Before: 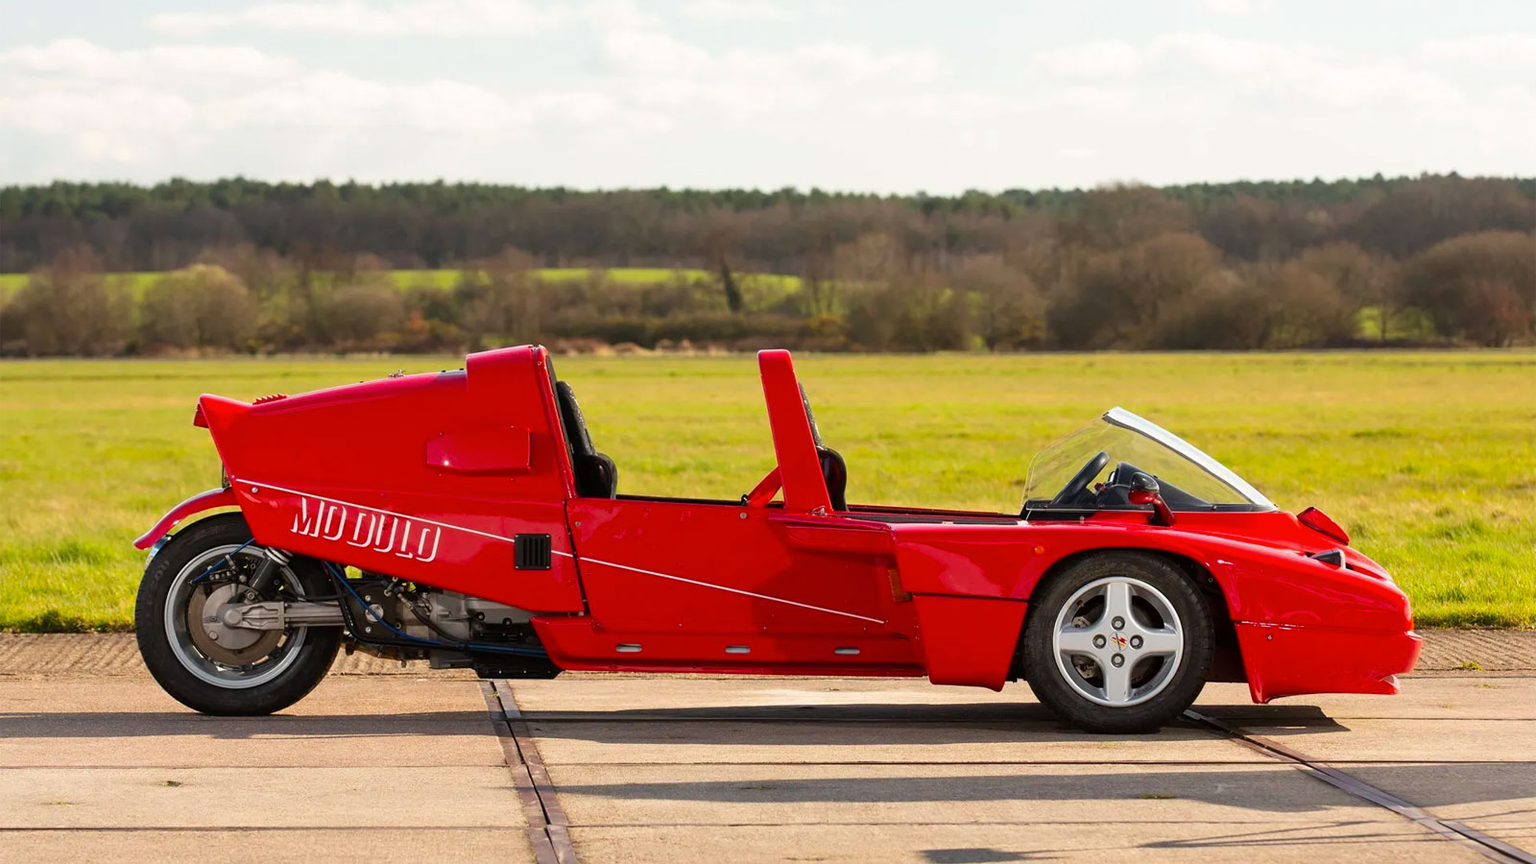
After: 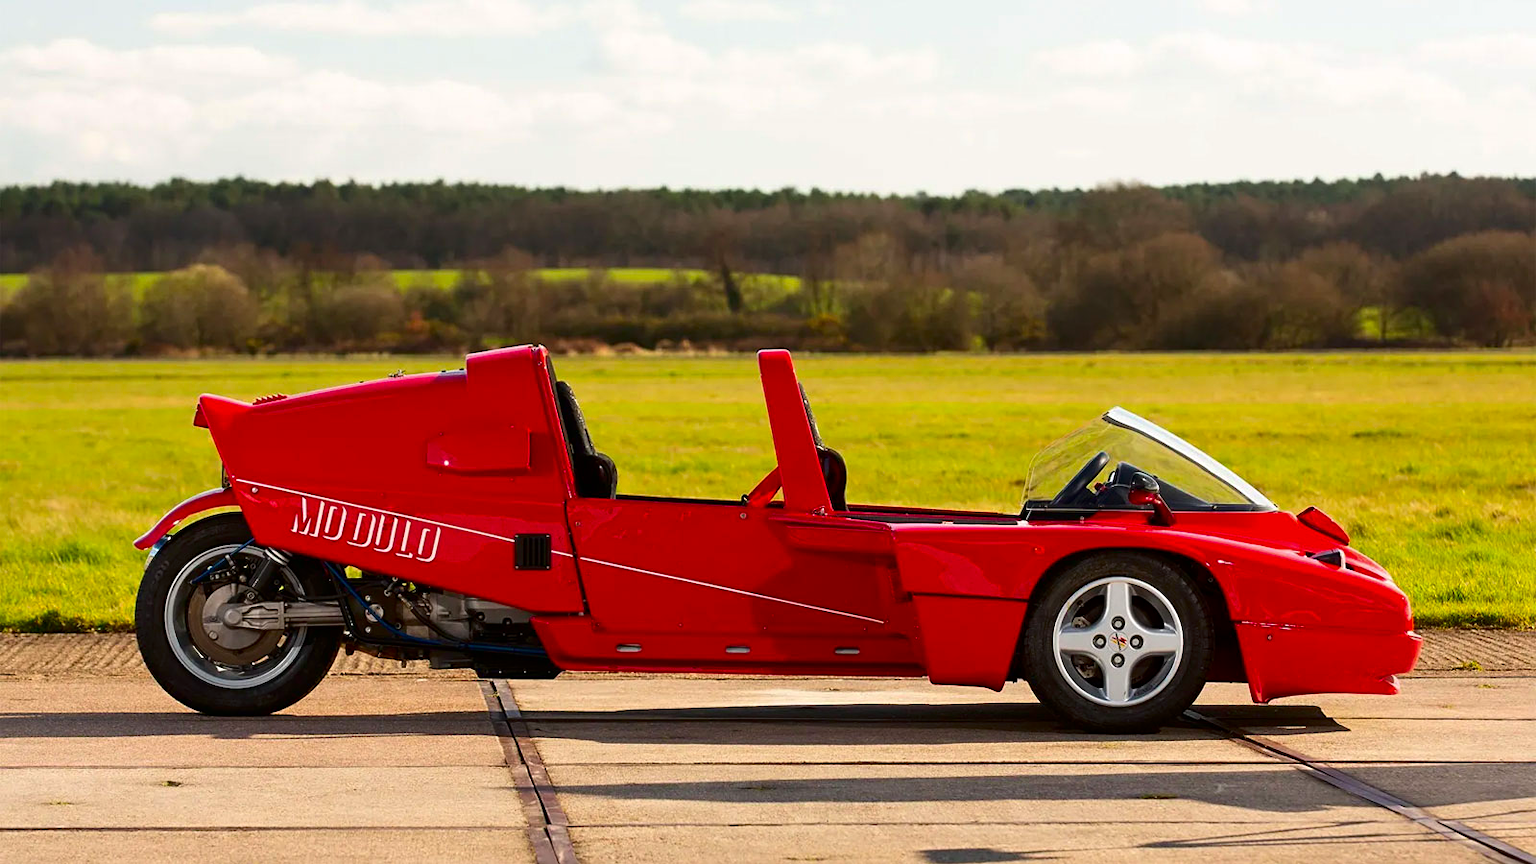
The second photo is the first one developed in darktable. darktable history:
base curve: curves: ch0 [(0, 0) (0.297, 0.298) (1, 1)]
sharpen: amount 0.209
contrast brightness saturation: contrast 0.119, brightness -0.122, saturation 0.201
